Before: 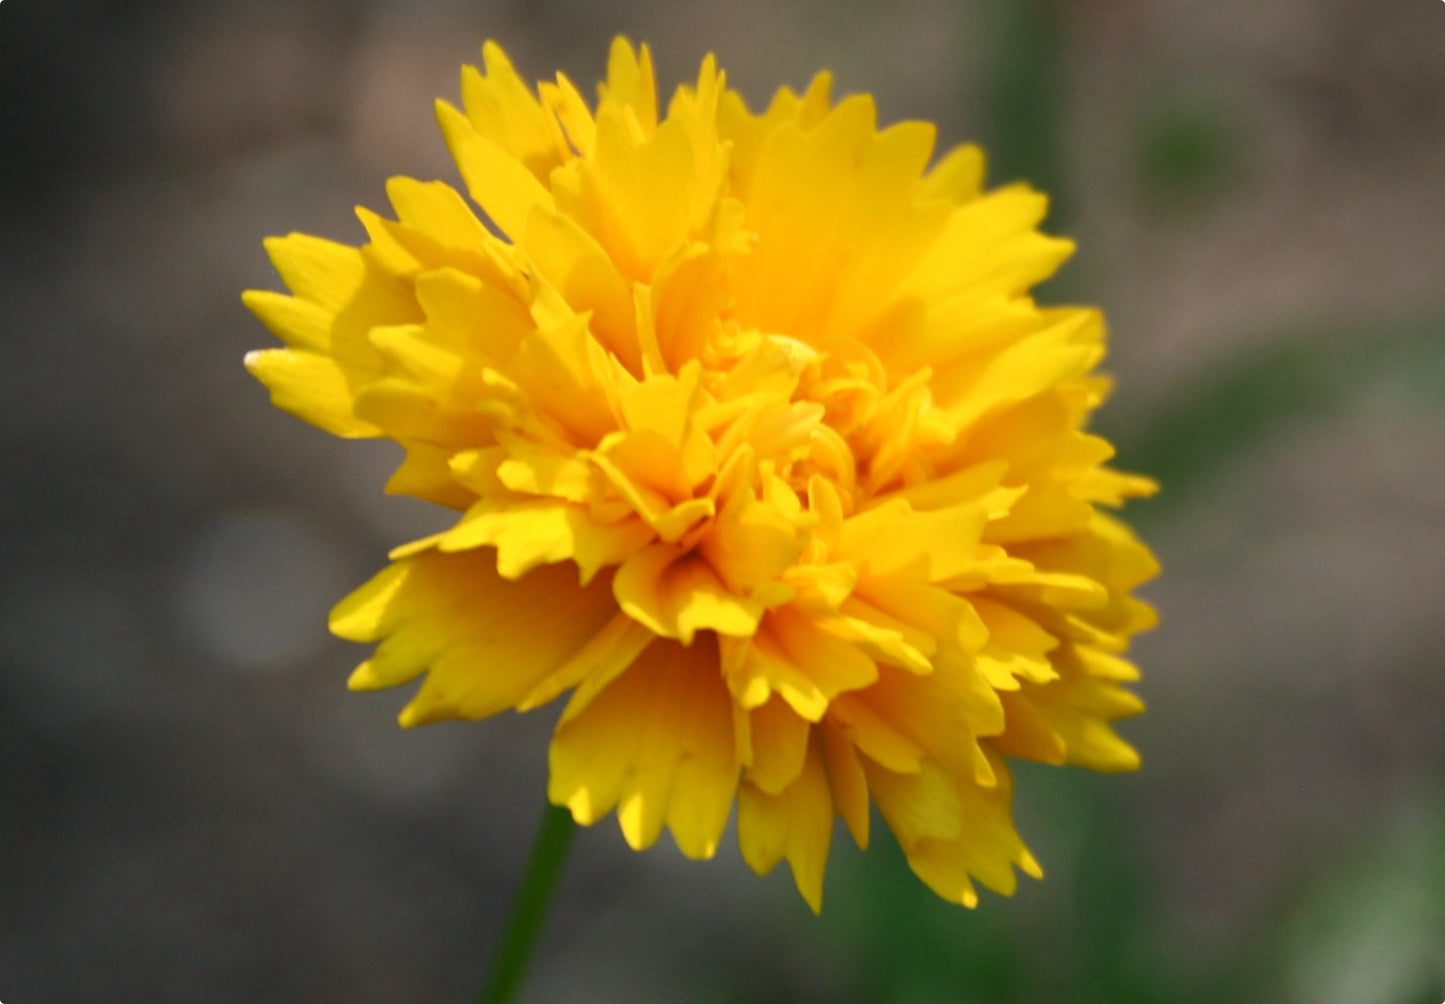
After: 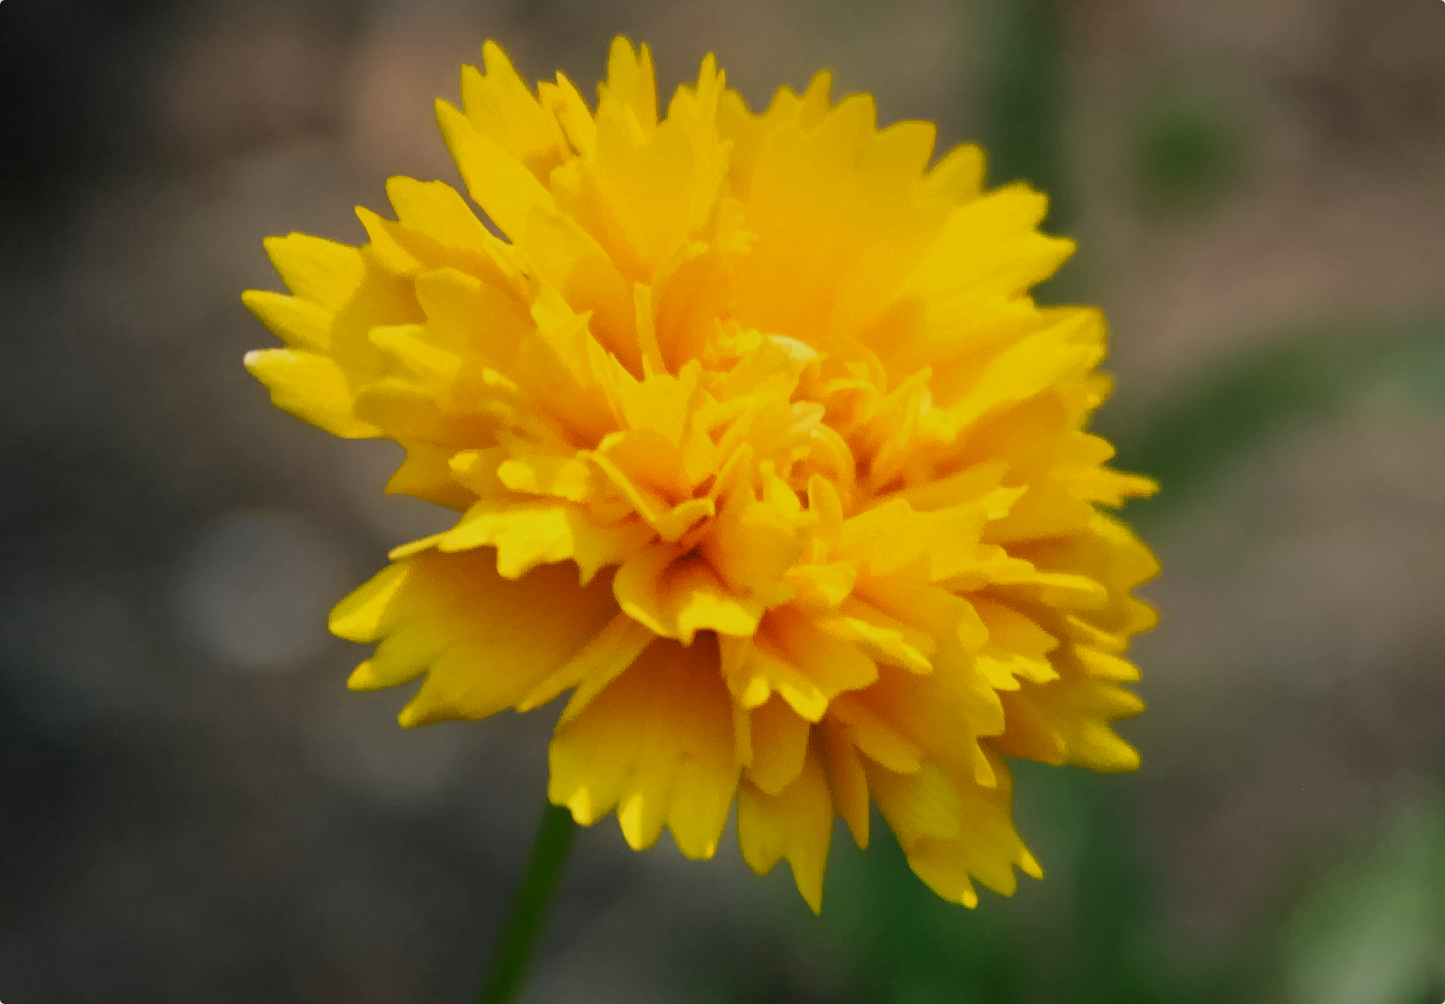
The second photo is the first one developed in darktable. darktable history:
chromatic aberrations: on, module defaults
filmic rgb: hardness 4.17
denoise (profiled): patch size 2, preserve shadows 1.02, bias correction -0.395, scattering 0.3, a [0, 0, 0]
color balance rgb: shadows fall-off 101%, linear chroma grading › mid-tones 7.63%, perceptual saturation grading › mid-tones 11.68%, mask middle-gray fulcrum 22.45%, global vibrance 10.11%, saturation formula JzAzBz (2021)
velvia: on, module defaults
